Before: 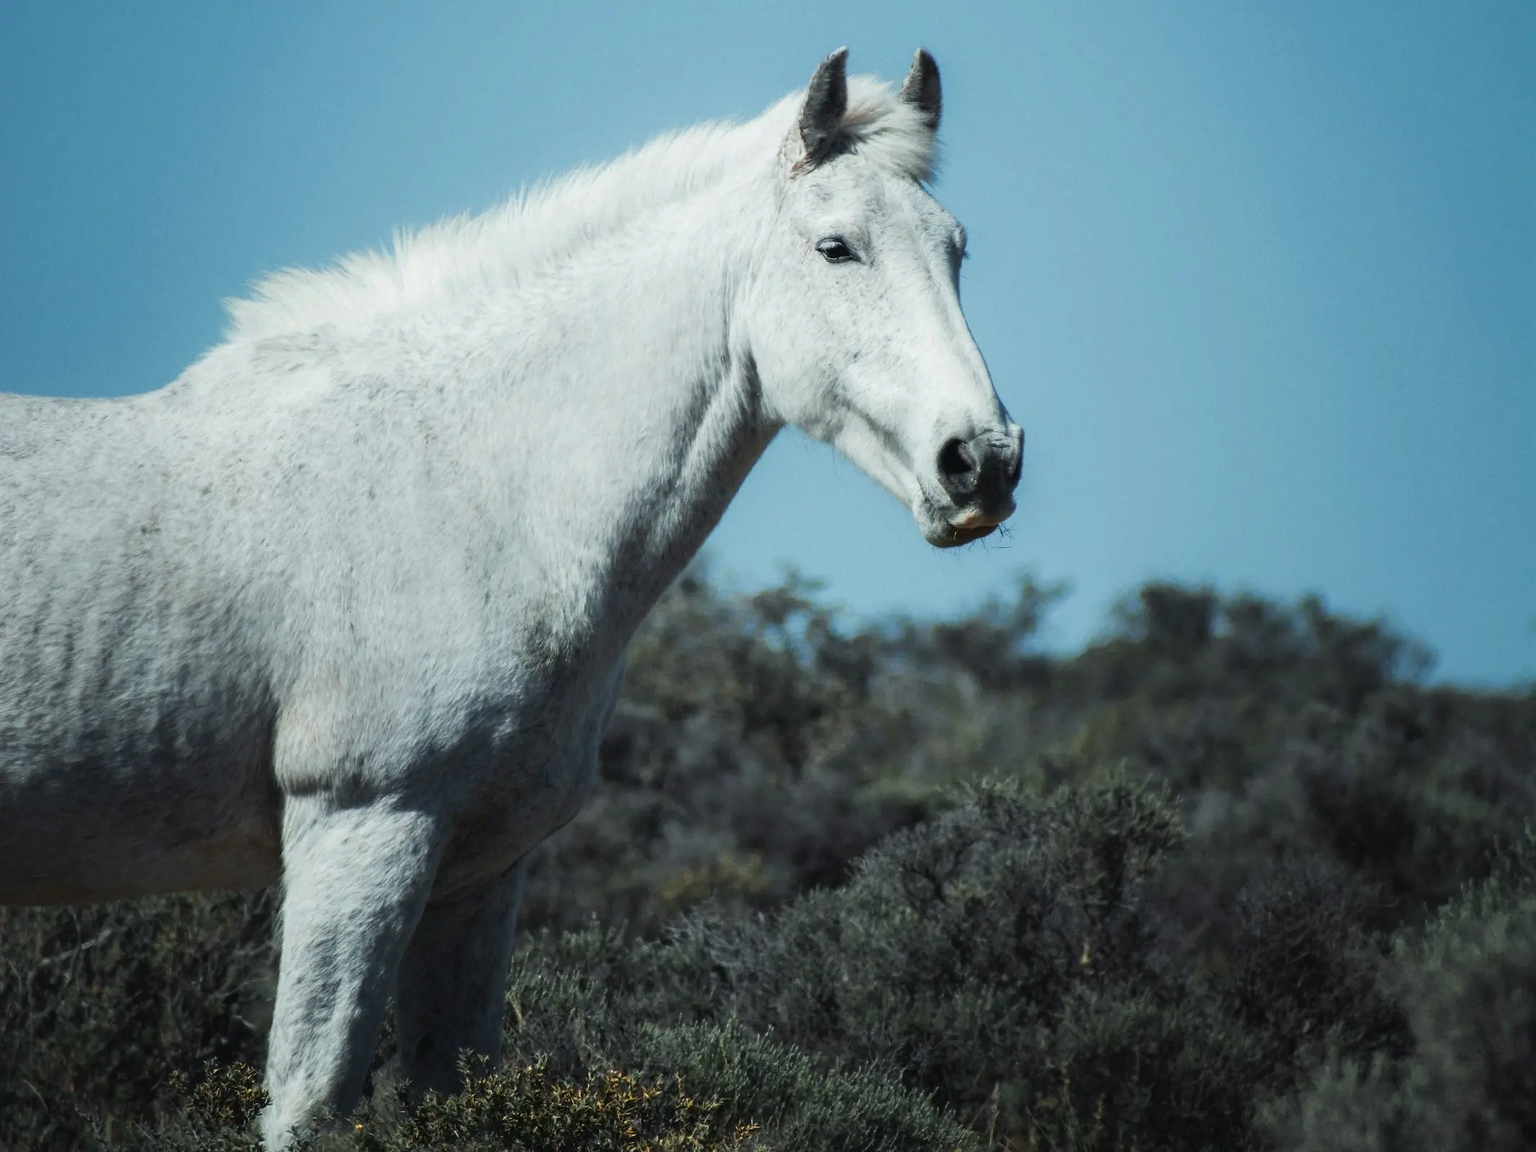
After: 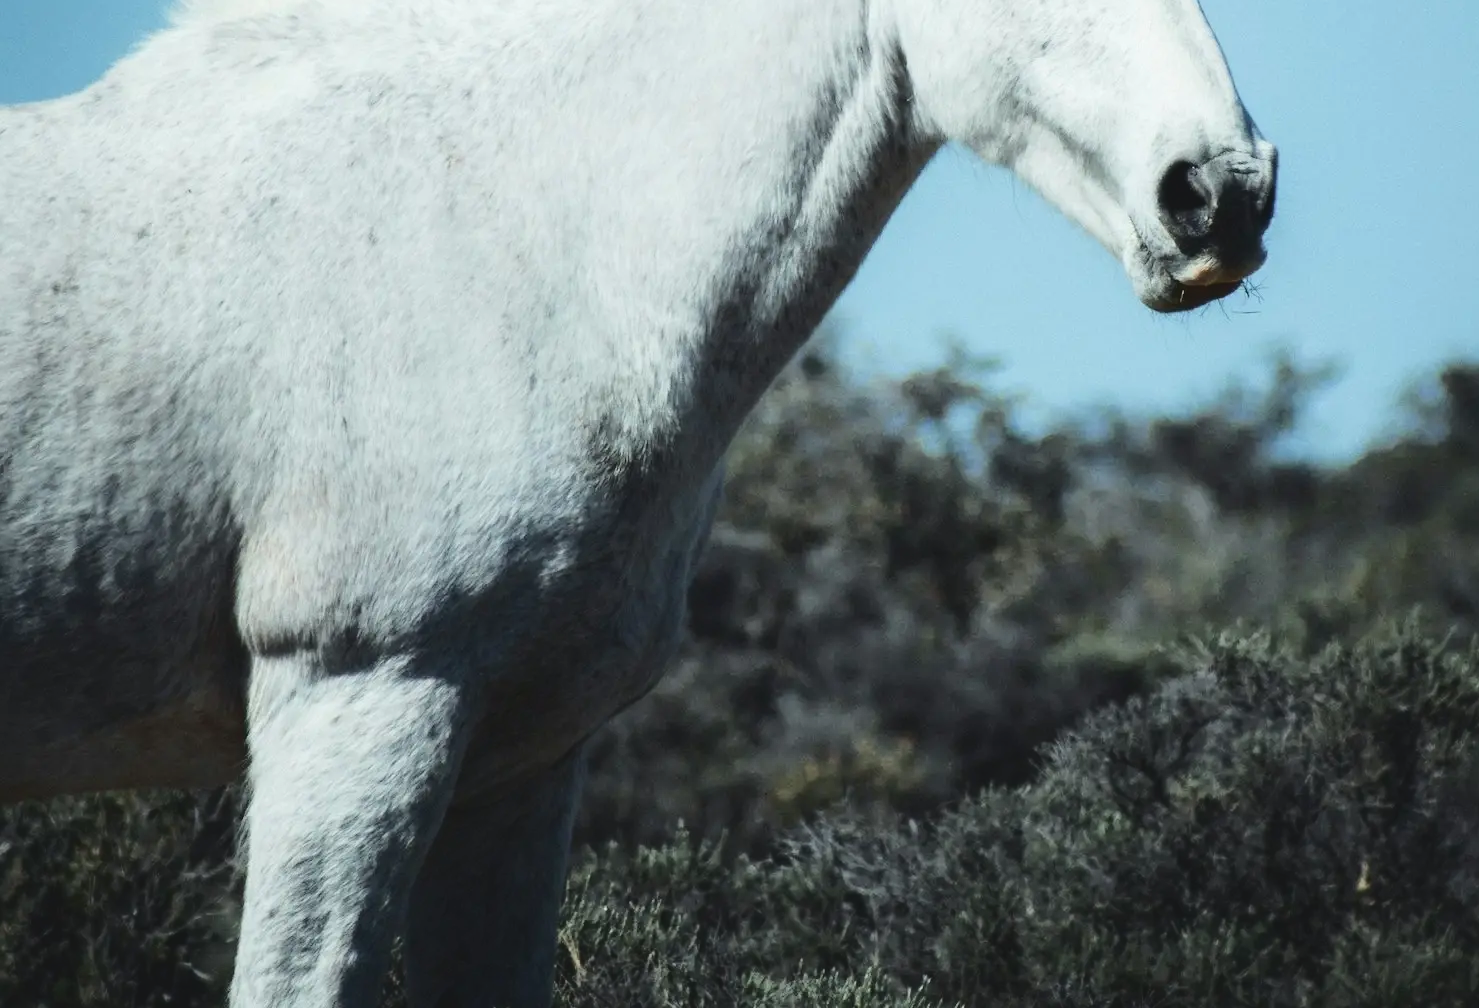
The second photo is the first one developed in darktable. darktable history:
crop: left 6.756%, top 28.007%, right 23.888%, bottom 8.953%
tone equalizer: on, module defaults
tone curve: curves: ch0 [(0, 0) (0.003, 0.072) (0.011, 0.073) (0.025, 0.072) (0.044, 0.076) (0.069, 0.089) (0.1, 0.103) (0.136, 0.123) (0.177, 0.158) (0.224, 0.21) (0.277, 0.275) (0.335, 0.372) (0.399, 0.463) (0.468, 0.556) (0.543, 0.633) (0.623, 0.712) (0.709, 0.795) (0.801, 0.869) (0.898, 0.942) (1, 1)], color space Lab, independent channels, preserve colors none
